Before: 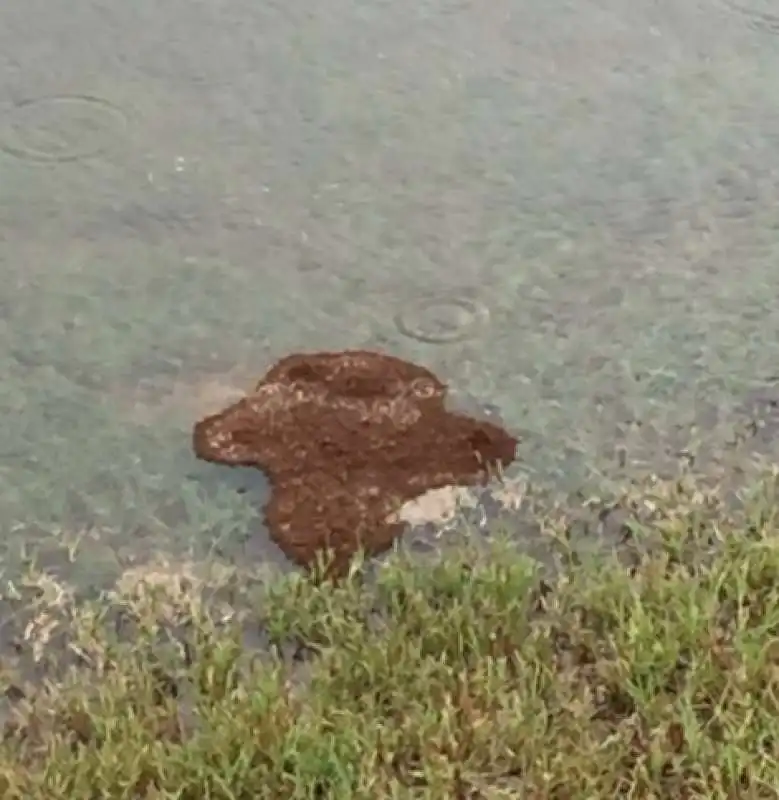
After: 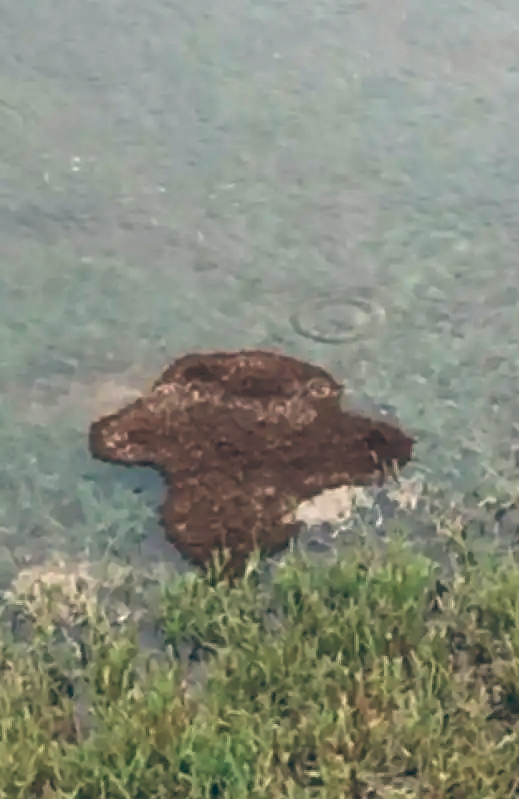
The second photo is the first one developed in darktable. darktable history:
color balance: lift [1.016, 0.983, 1, 1.017], gamma [0.958, 1, 1, 1], gain [0.981, 1.007, 0.993, 1.002], input saturation 118.26%, contrast 13.43%, contrast fulcrum 21.62%, output saturation 82.76%
crop and rotate: left 13.409%, right 19.924%
